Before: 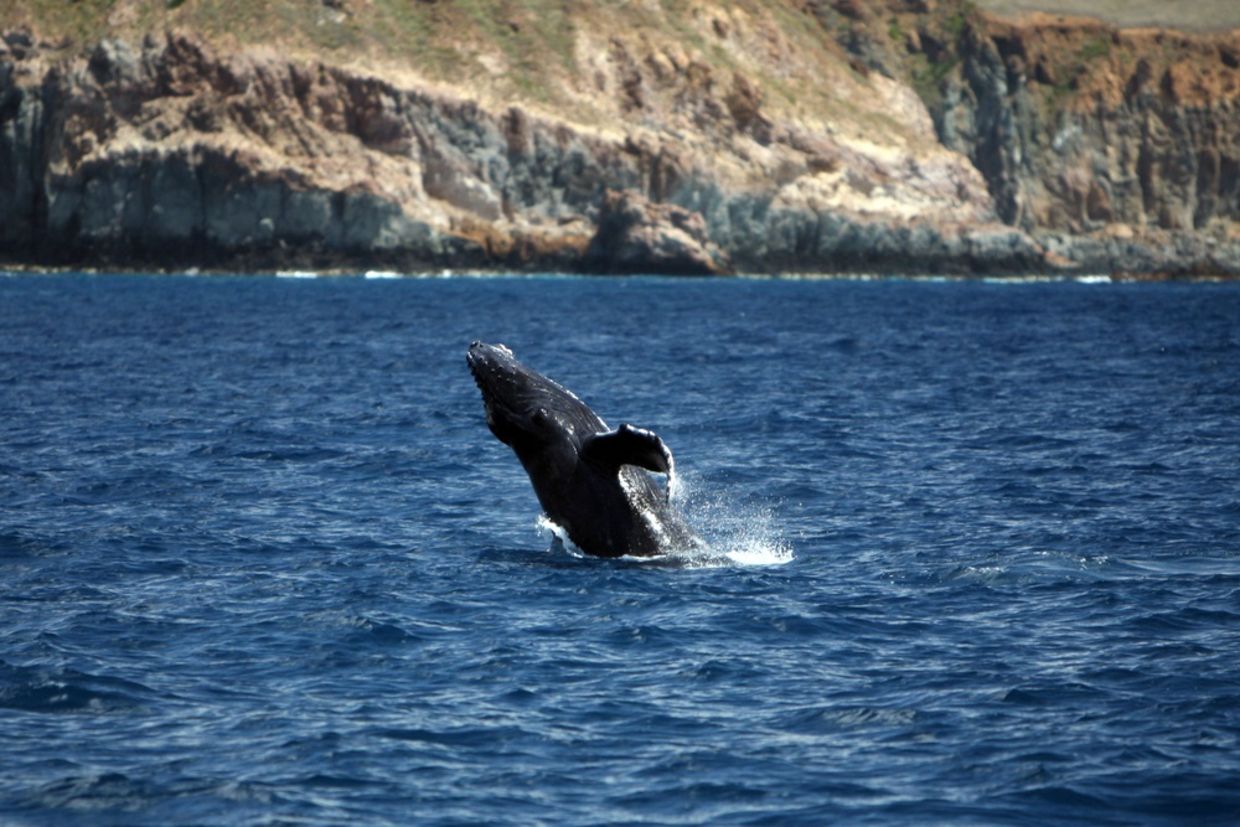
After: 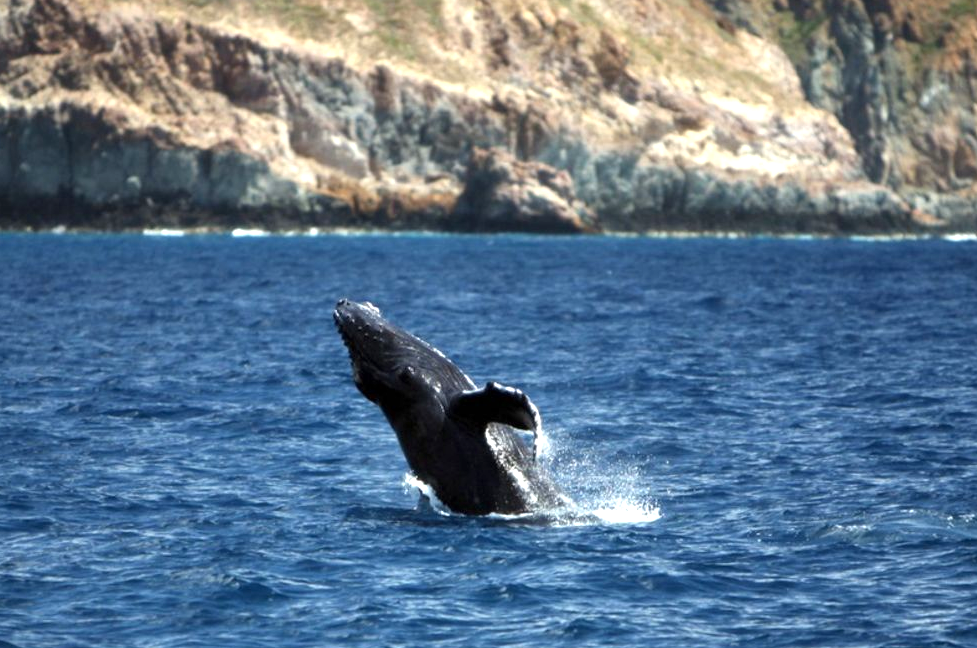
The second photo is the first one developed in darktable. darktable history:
crop and rotate: left 10.745%, top 5.109%, right 10.462%, bottom 16.535%
exposure: exposure 0.556 EV, compensate highlight preservation false
